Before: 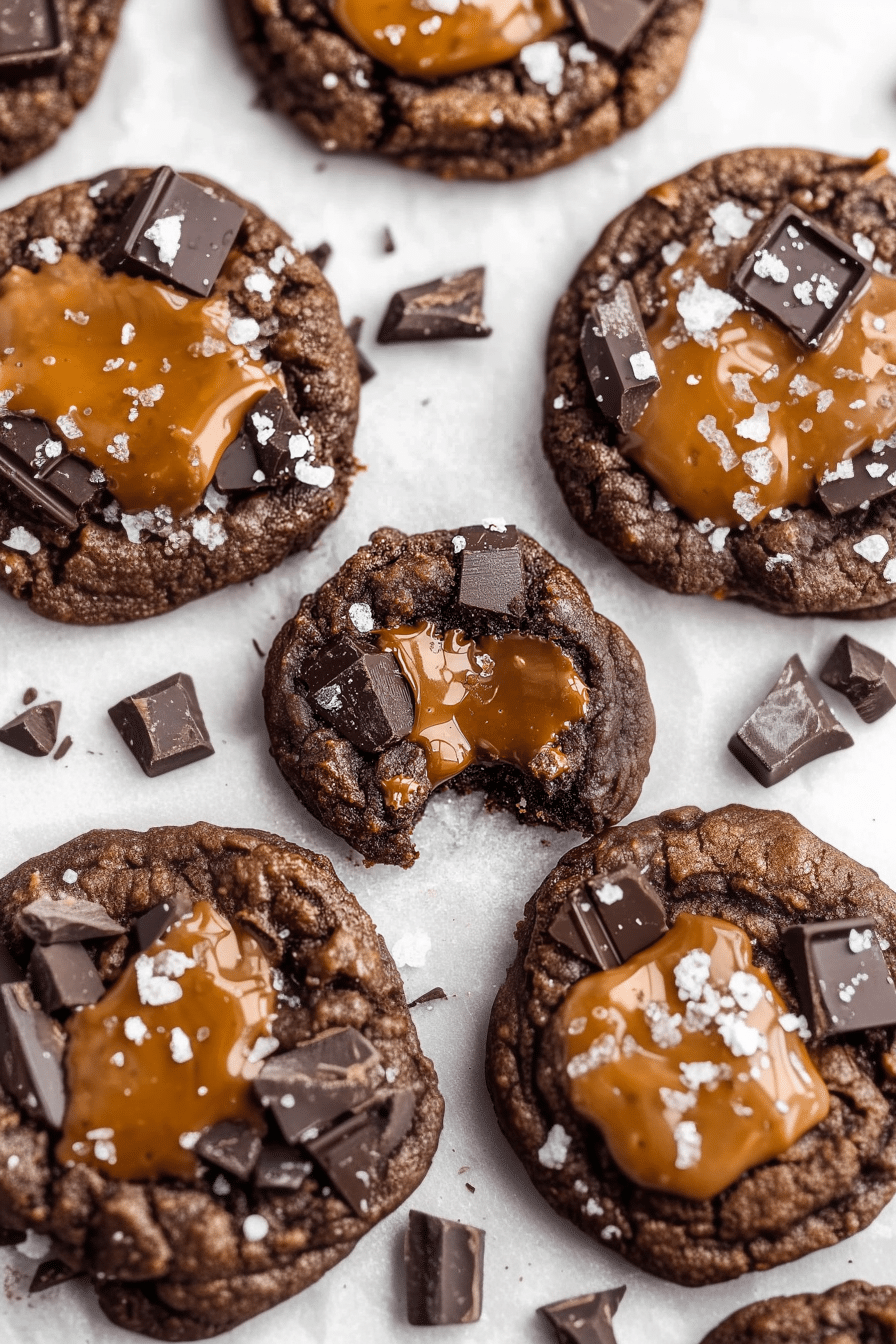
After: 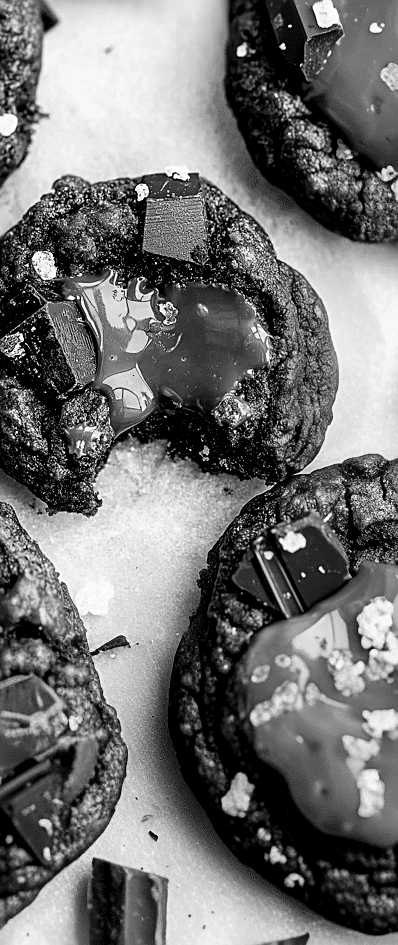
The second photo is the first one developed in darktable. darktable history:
monochrome: on, module defaults
sharpen: on, module defaults
exposure: black level correction 0.01, exposure 0.014 EV, compensate highlight preservation false
crop: left 35.432%, top 26.233%, right 20.145%, bottom 3.432%
tone curve: curves: ch0 [(0, 0) (0.037, 0.025) (0.131, 0.093) (0.275, 0.256) (0.497, 0.51) (0.617, 0.643) (0.704, 0.732) (0.813, 0.832) (0.911, 0.925) (0.997, 0.995)]; ch1 [(0, 0) (0.301, 0.3) (0.444, 0.45) (0.493, 0.495) (0.507, 0.503) (0.534, 0.533) (0.582, 0.58) (0.658, 0.693) (0.746, 0.77) (1, 1)]; ch2 [(0, 0) (0.246, 0.233) (0.36, 0.352) (0.415, 0.418) (0.476, 0.492) (0.502, 0.504) (0.525, 0.518) (0.539, 0.544) (0.586, 0.602) (0.634, 0.651) (0.706, 0.727) (0.853, 0.852) (1, 0.951)], color space Lab, independent channels, preserve colors none
